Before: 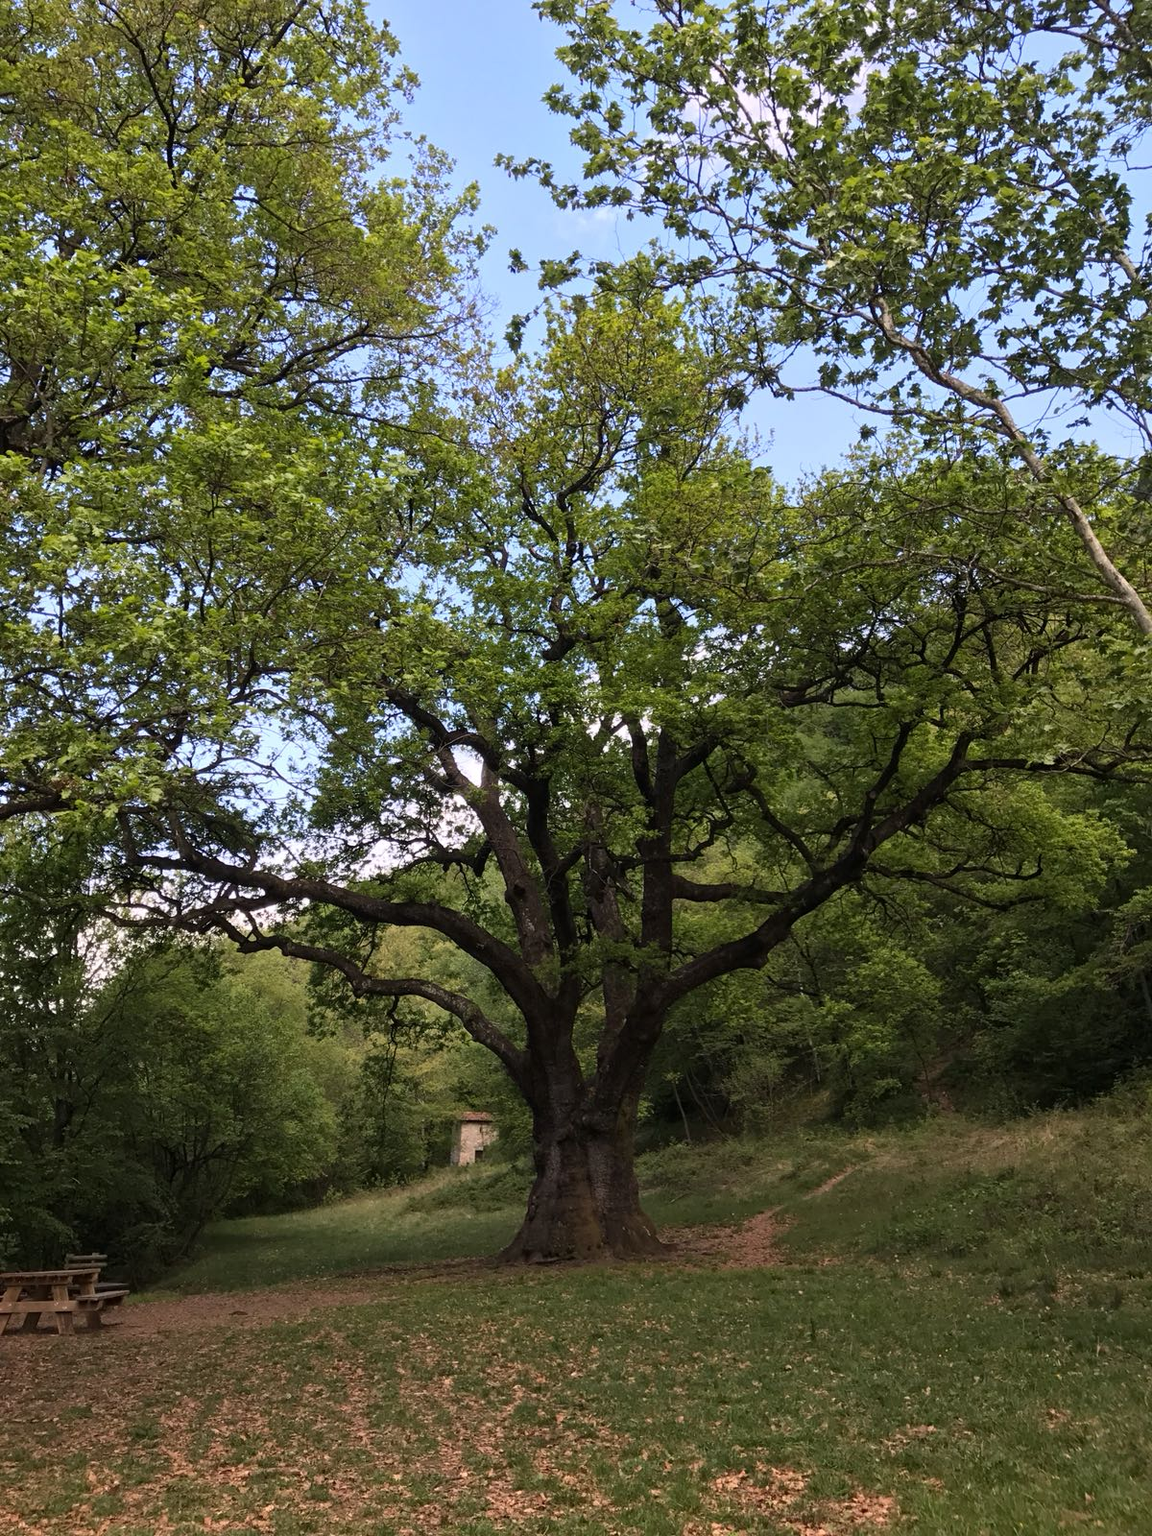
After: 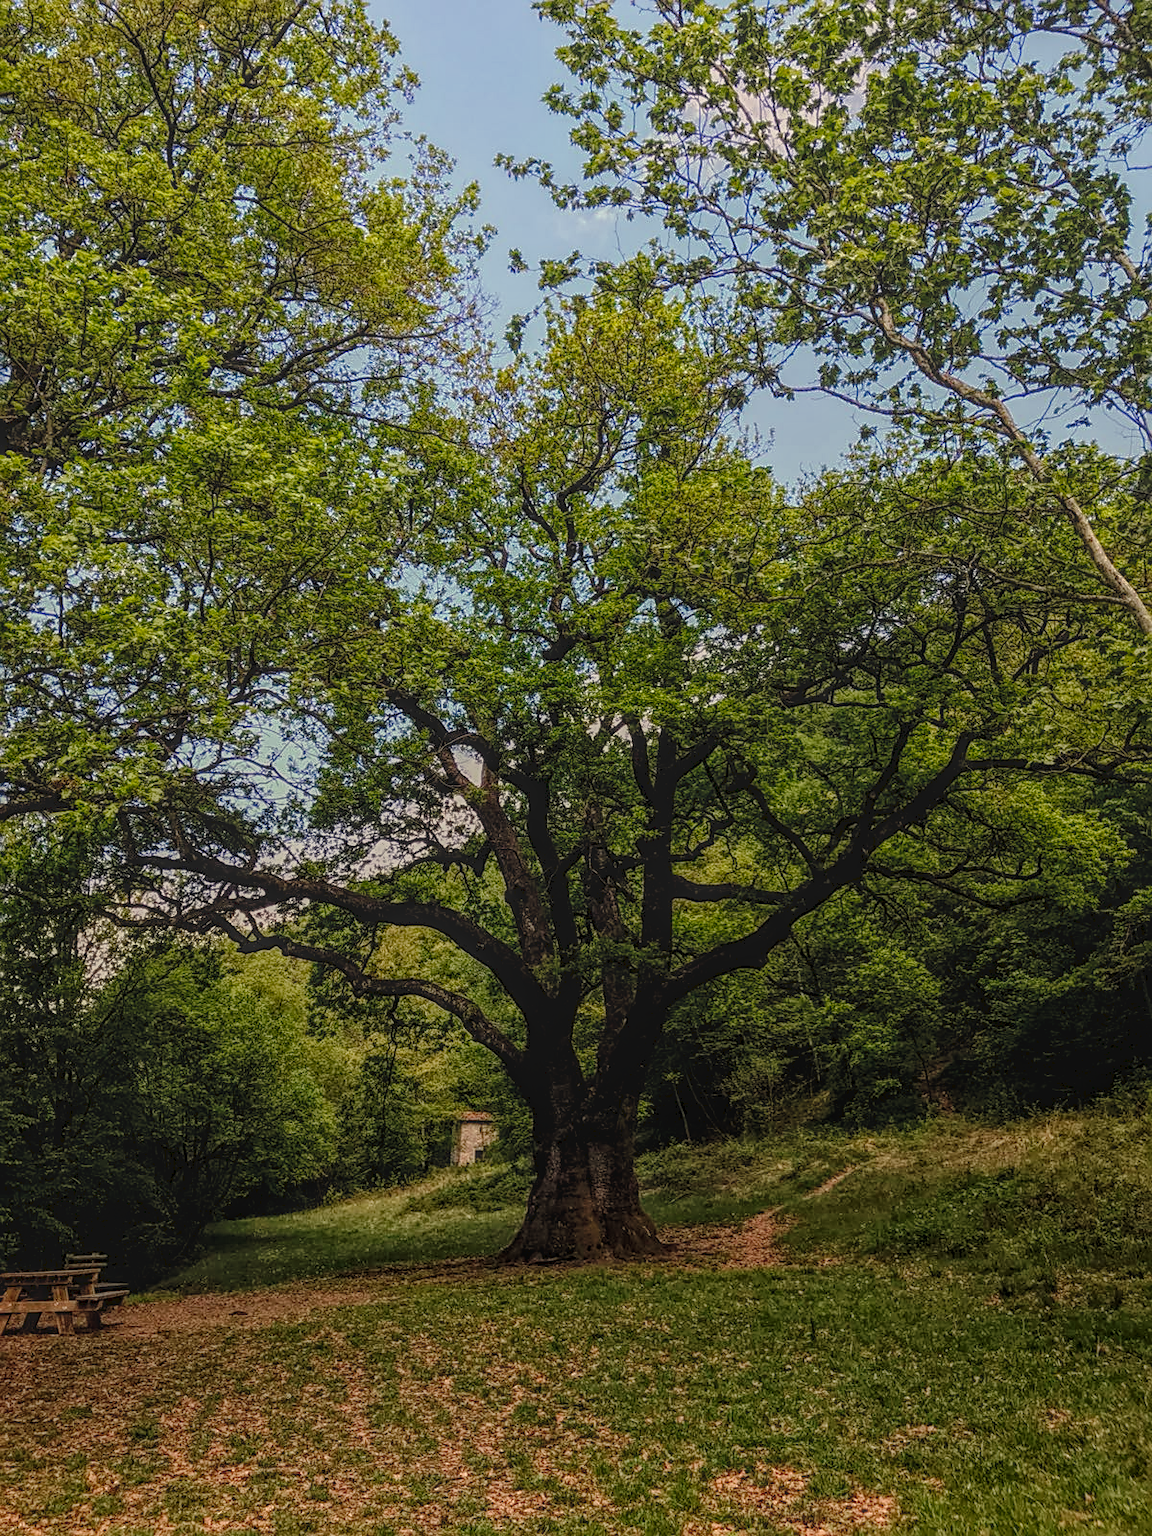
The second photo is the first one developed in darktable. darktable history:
local contrast: highlights 20%, shadows 30%, detail 200%, midtone range 0.2
sharpen: on, module defaults
white balance: red 1.029, blue 0.92
tone curve: curves: ch0 [(0, 0) (0.003, 0.048) (0.011, 0.048) (0.025, 0.048) (0.044, 0.049) (0.069, 0.048) (0.1, 0.052) (0.136, 0.071) (0.177, 0.109) (0.224, 0.157) (0.277, 0.233) (0.335, 0.32) (0.399, 0.404) (0.468, 0.496) (0.543, 0.582) (0.623, 0.653) (0.709, 0.738) (0.801, 0.811) (0.898, 0.895) (1, 1)], preserve colors none
